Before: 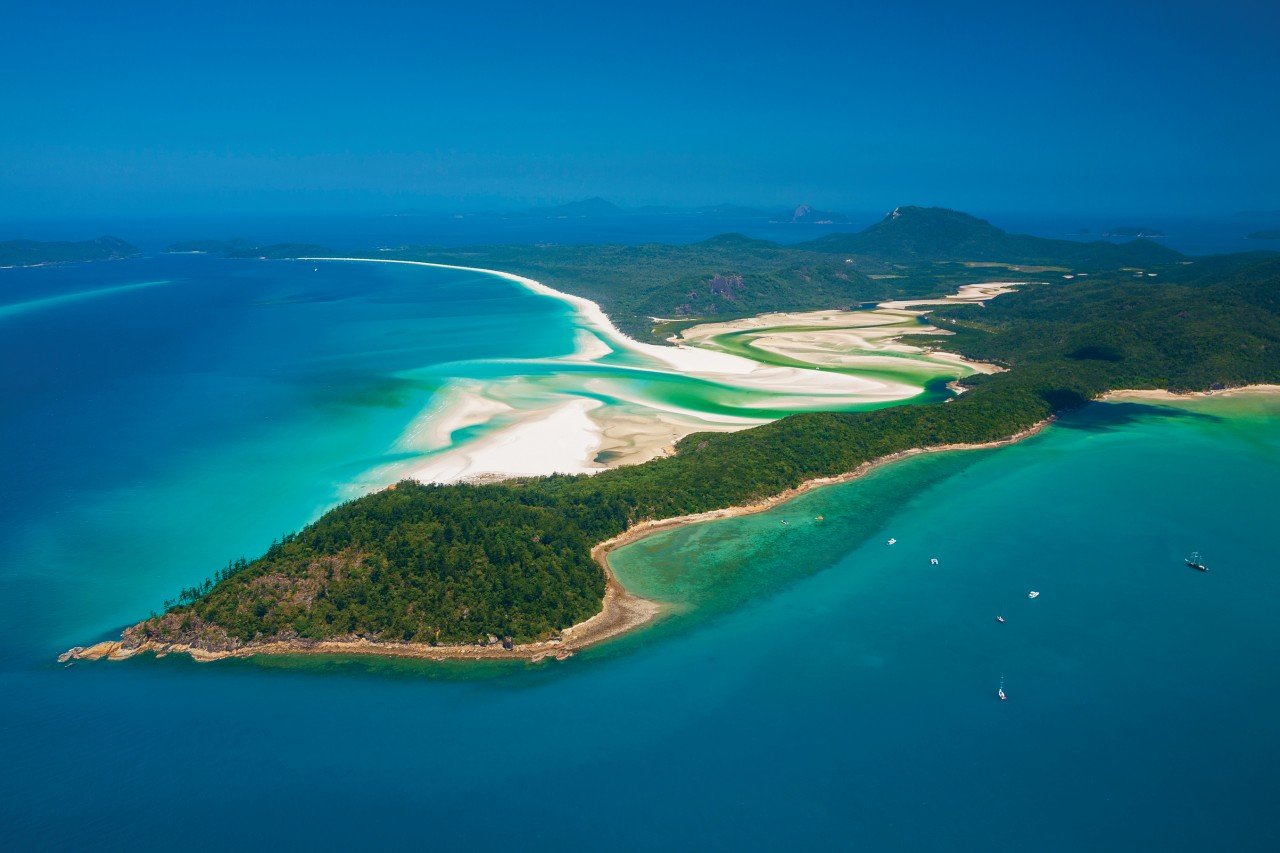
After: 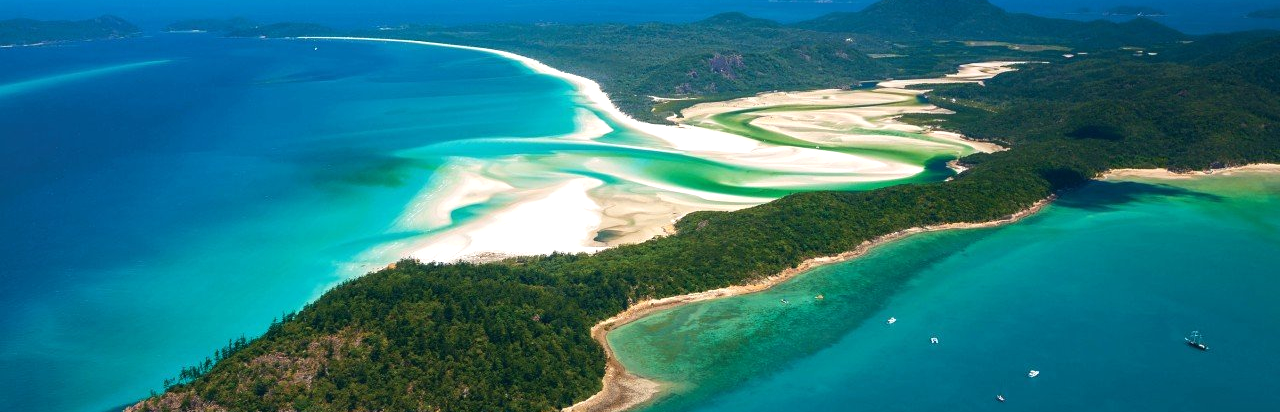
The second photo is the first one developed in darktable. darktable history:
crop and rotate: top 26.056%, bottom 25.543%
tone equalizer: -8 EV -0.417 EV, -7 EV -0.389 EV, -6 EV -0.333 EV, -5 EV -0.222 EV, -3 EV 0.222 EV, -2 EV 0.333 EV, -1 EV 0.389 EV, +0 EV 0.417 EV, edges refinement/feathering 500, mask exposure compensation -1.57 EV, preserve details no
